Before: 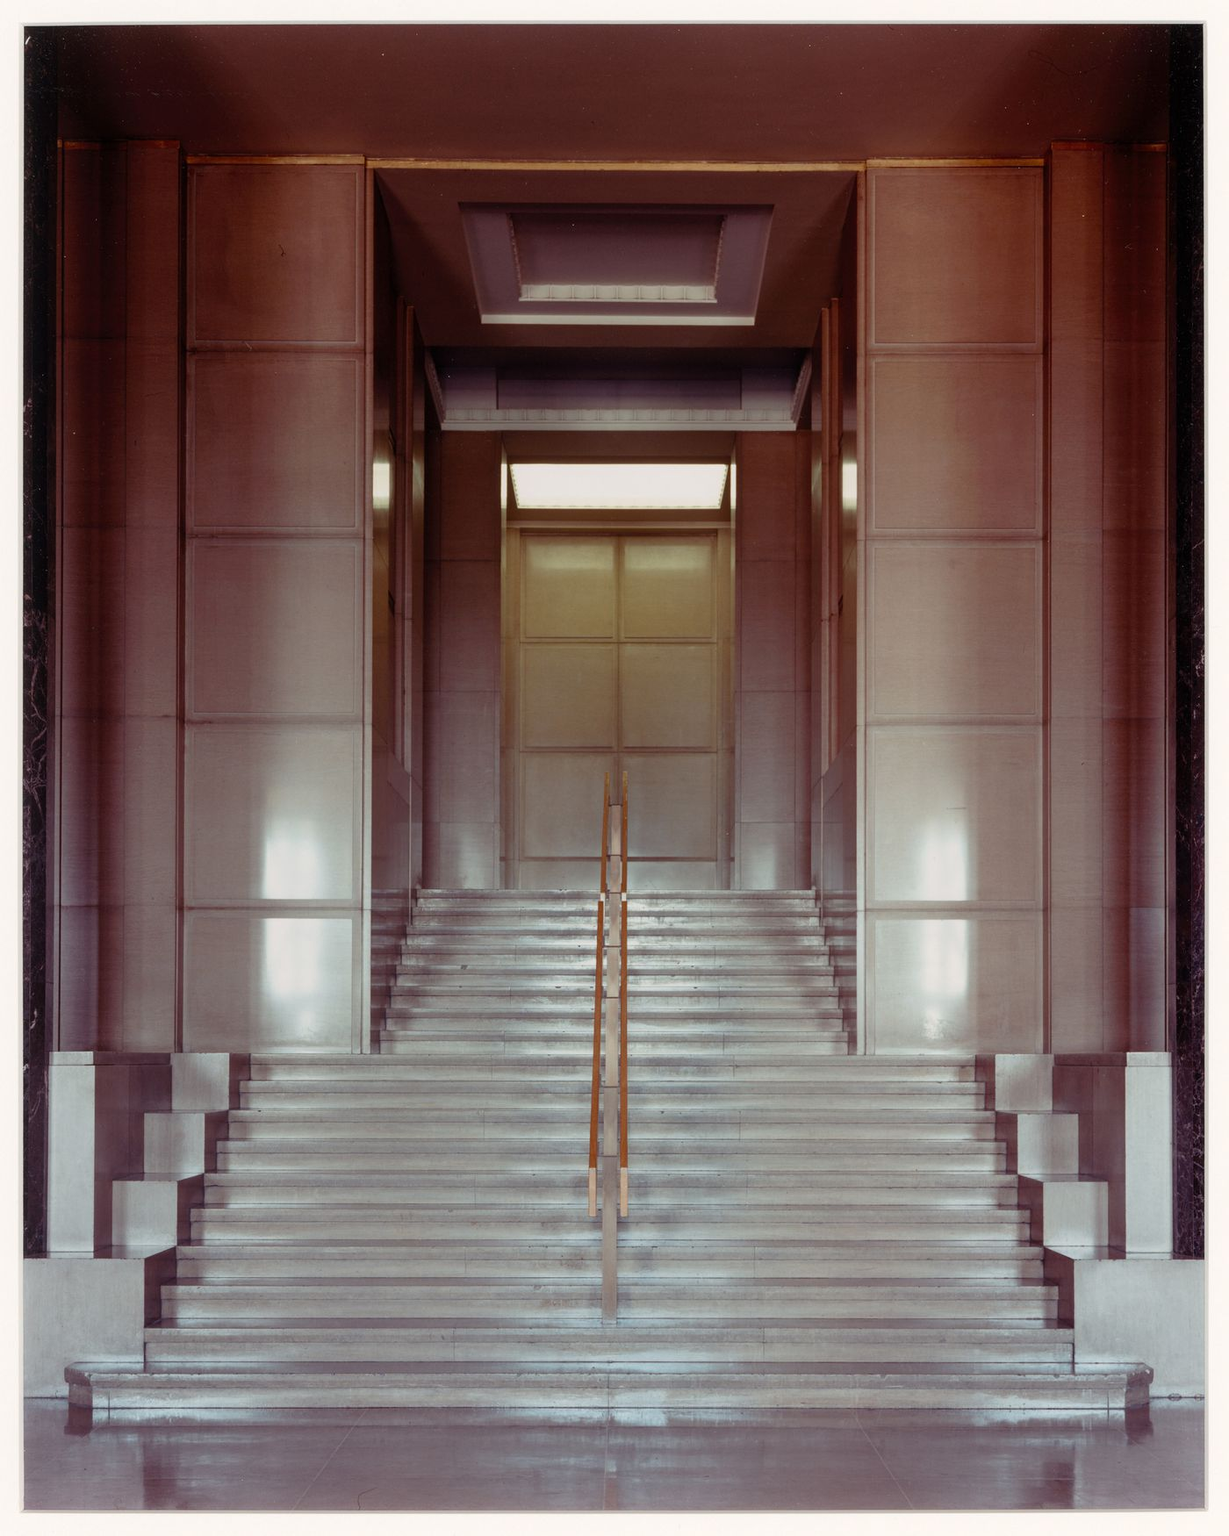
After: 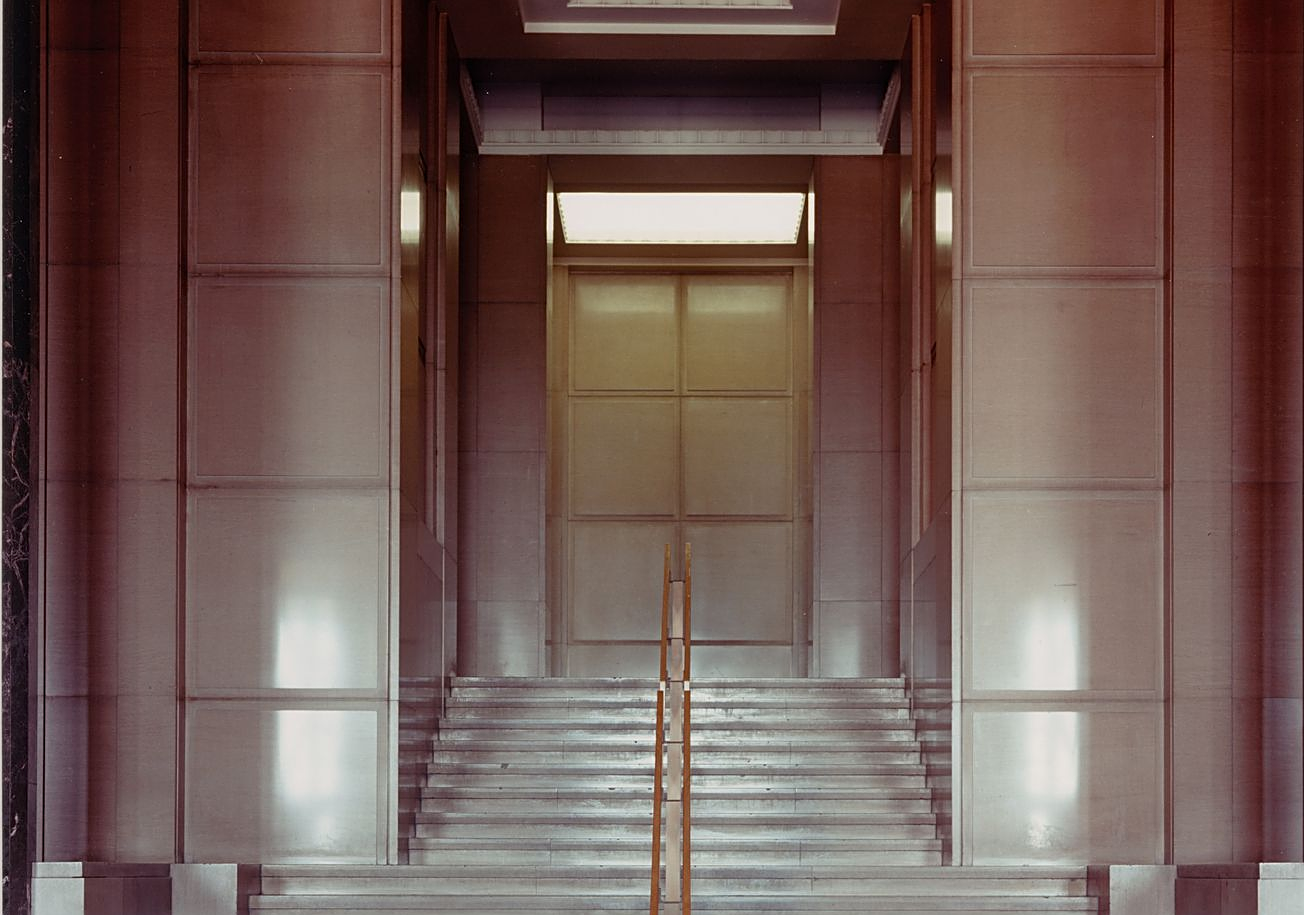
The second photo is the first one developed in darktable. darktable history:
sharpen: on, module defaults
crop: left 1.744%, top 19.225%, right 5.069%, bottom 28.357%
